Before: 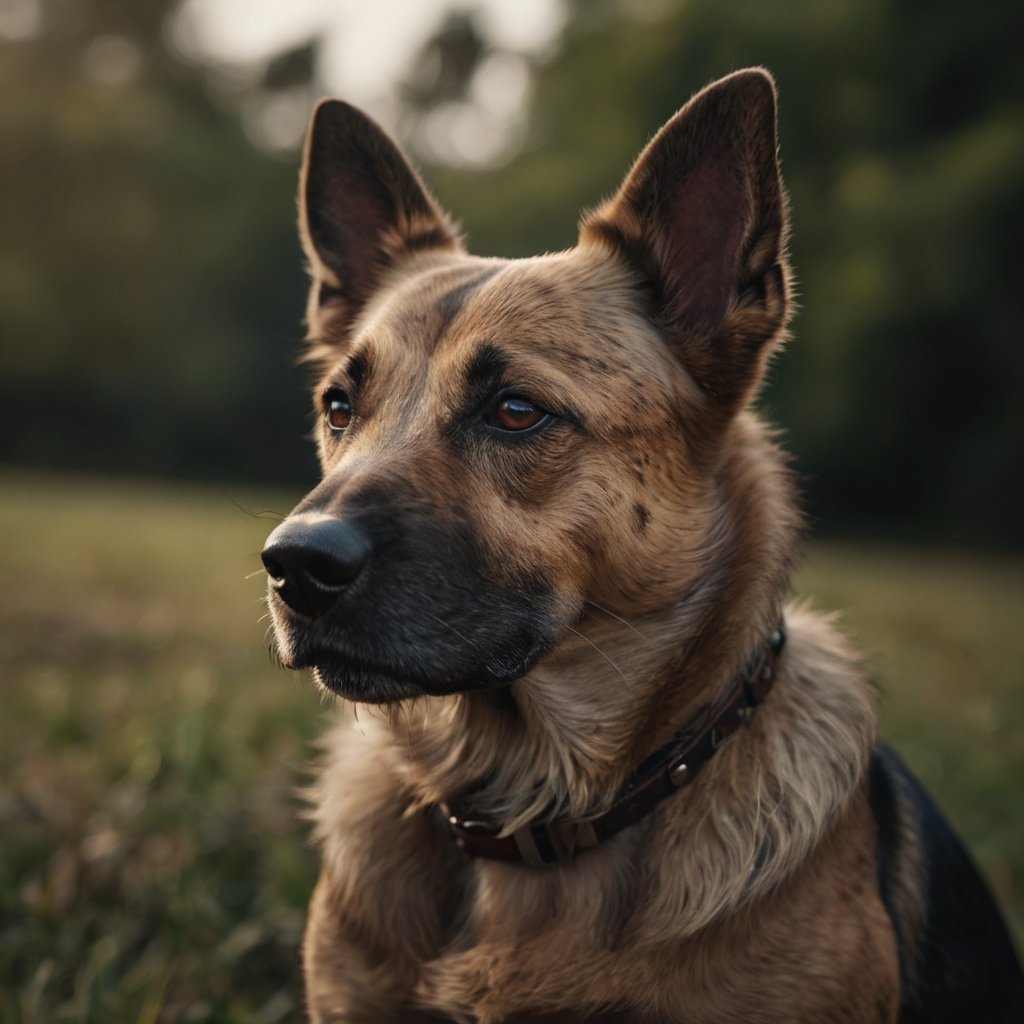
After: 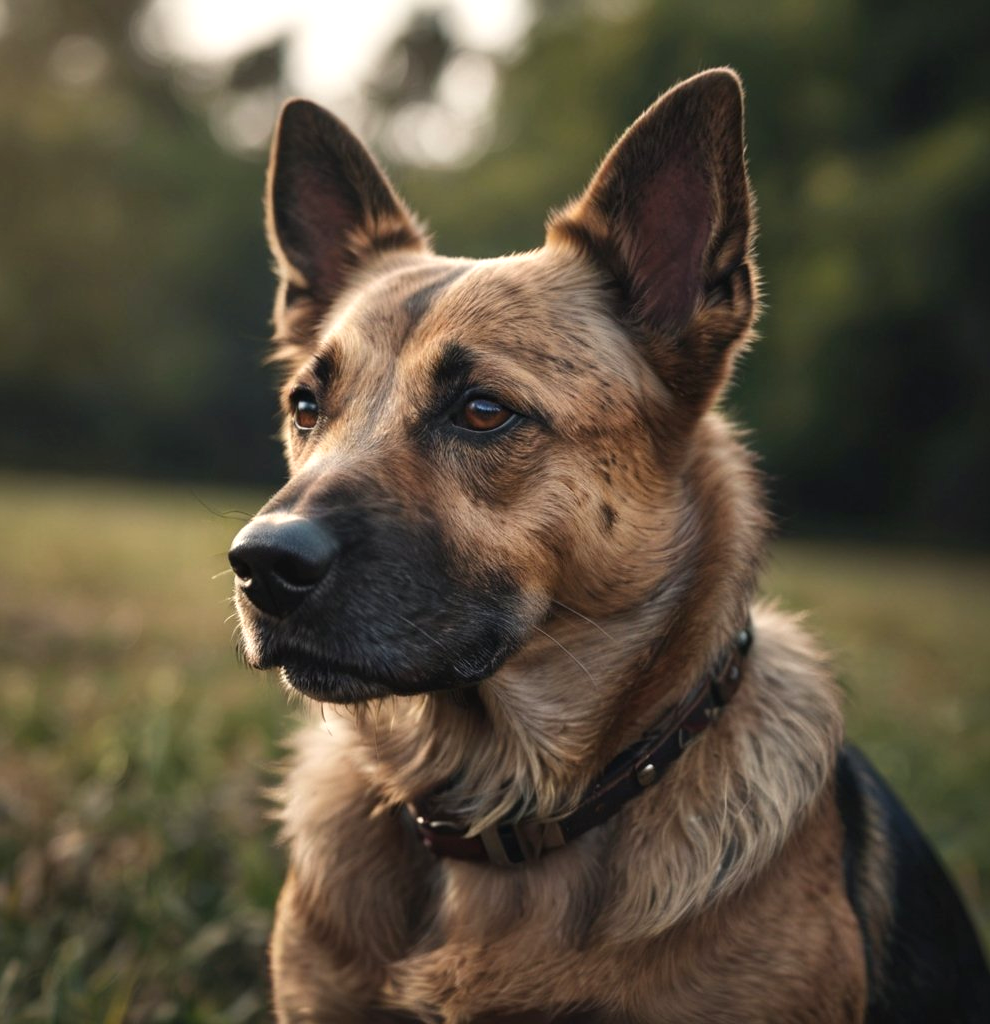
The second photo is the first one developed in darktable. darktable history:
exposure: exposure 0.549 EV, compensate highlight preservation false
crop and rotate: left 3.231%
